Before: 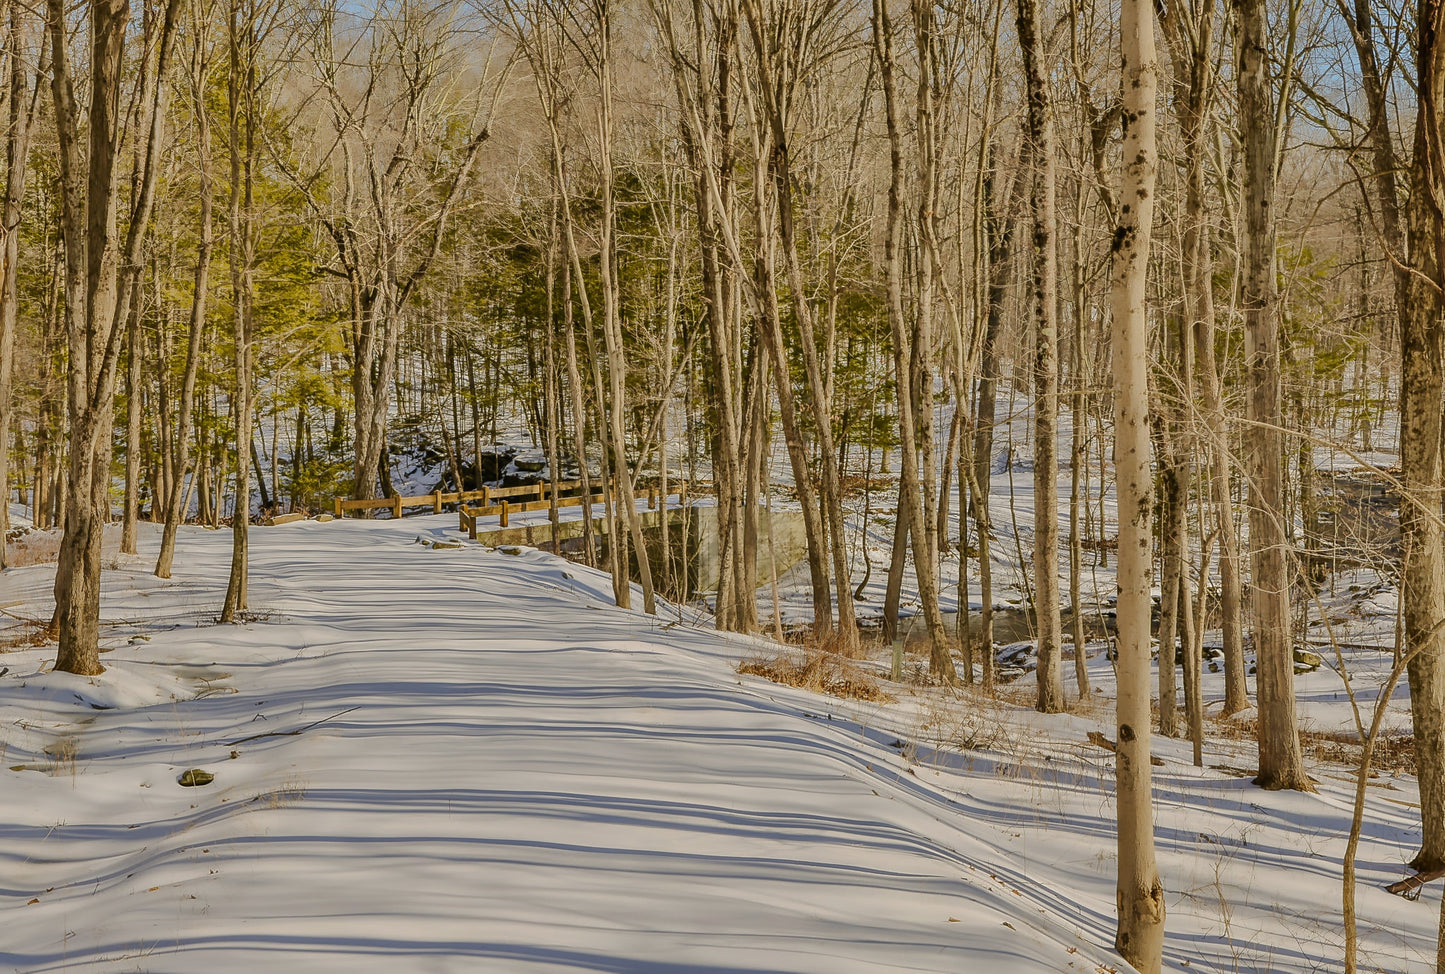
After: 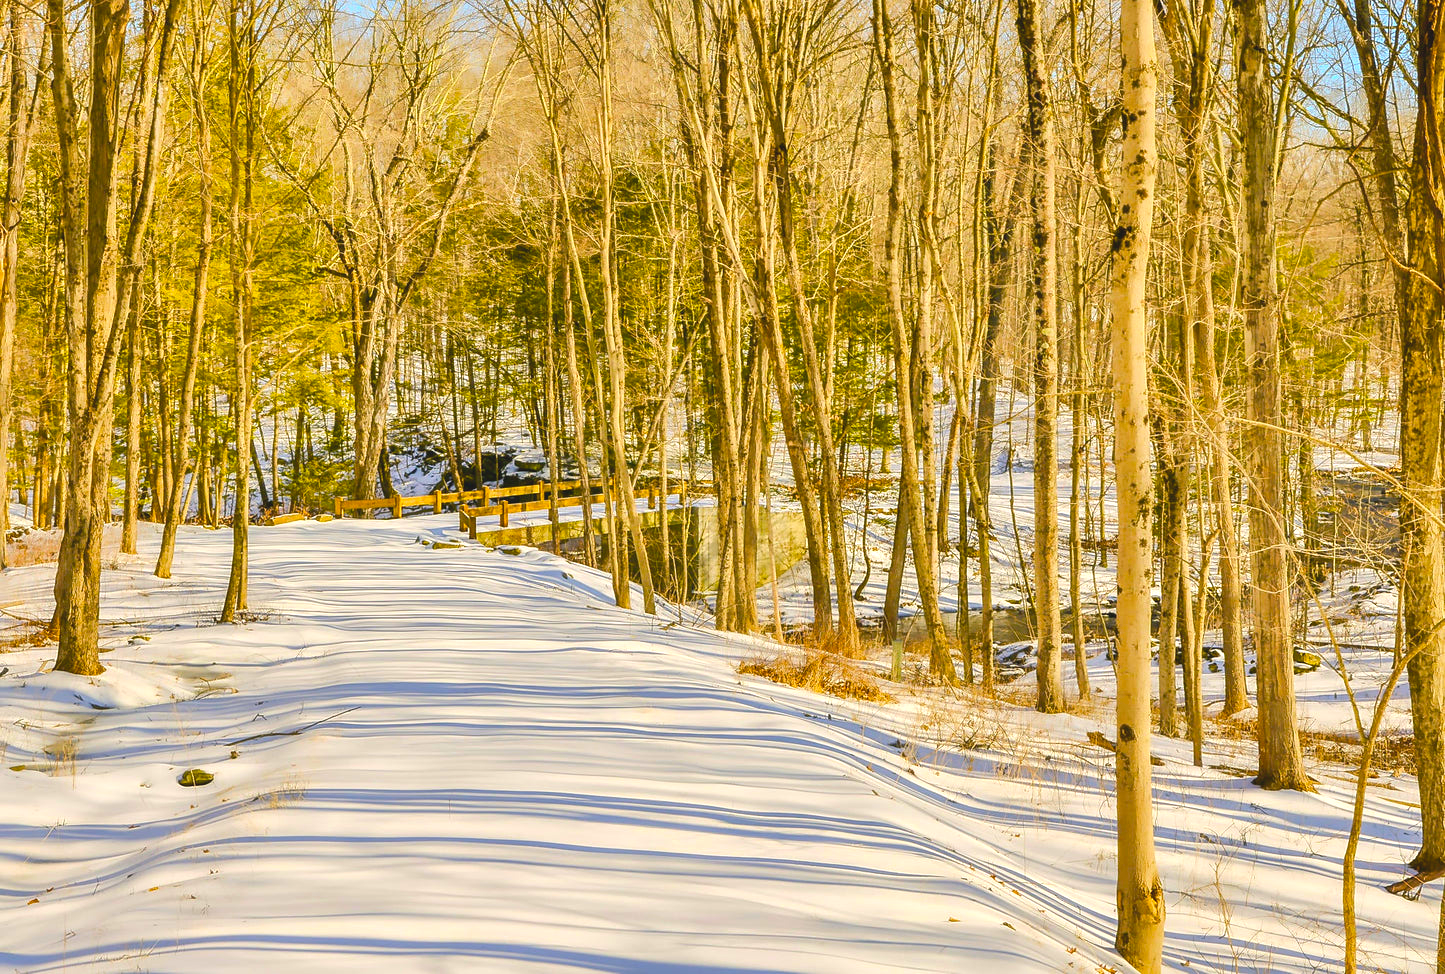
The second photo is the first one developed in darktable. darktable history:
contrast brightness saturation: contrast -0.098, brightness 0.043, saturation 0.085
exposure: exposure 0.774 EV, compensate highlight preservation false
color balance rgb: shadows lift › chroma 2.018%, shadows lift › hue 217.82°, linear chroma grading › global chroma 25.425%, perceptual saturation grading › global saturation 15.03%, perceptual brilliance grading › highlights 8.052%, perceptual brilliance grading › mid-tones 3.808%, perceptual brilliance grading › shadows 1.723%
